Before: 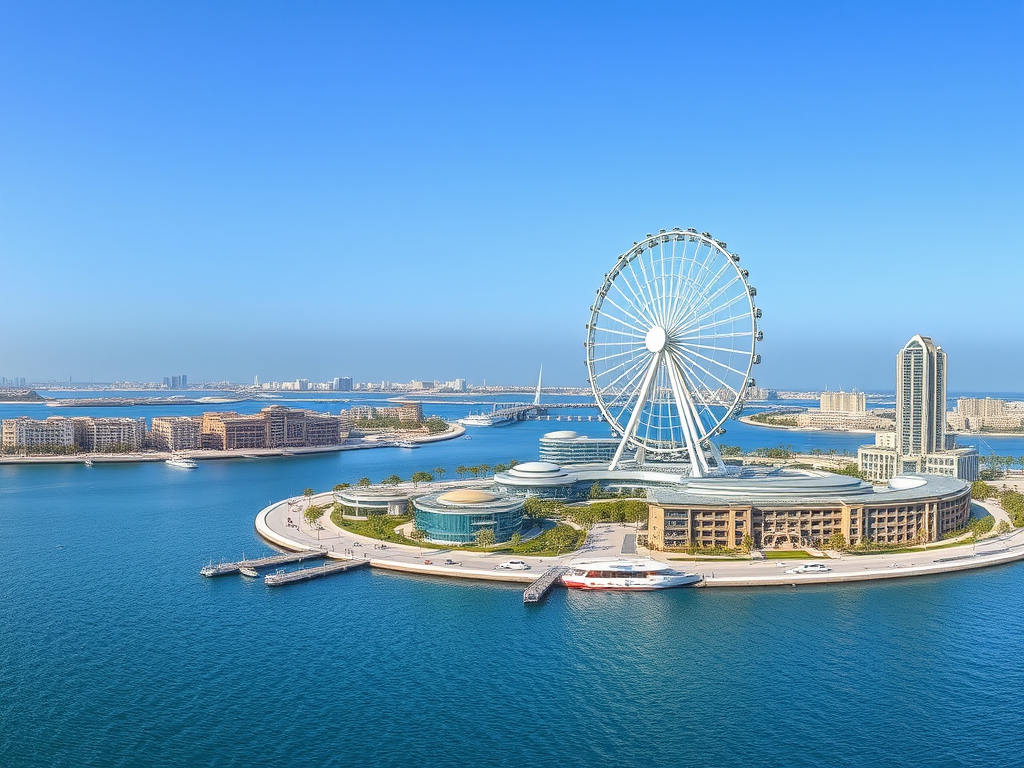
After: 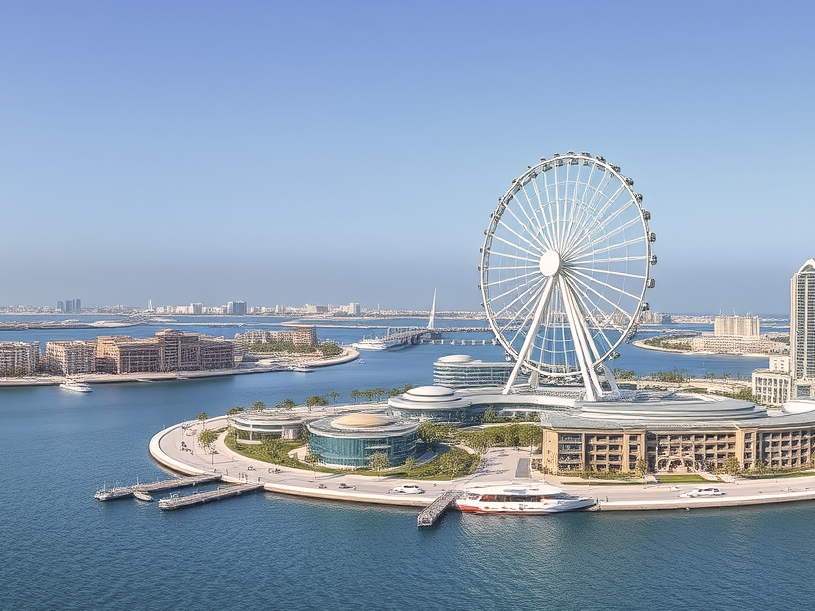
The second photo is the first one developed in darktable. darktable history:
tone equalizer: on, module defaults
color correction: highlights a* 5.52, highlights b* 5.21, saturation 0.658
crop and rotate: left 10.388%, top 9.982%, right 10.008%, bottom 10.377%
